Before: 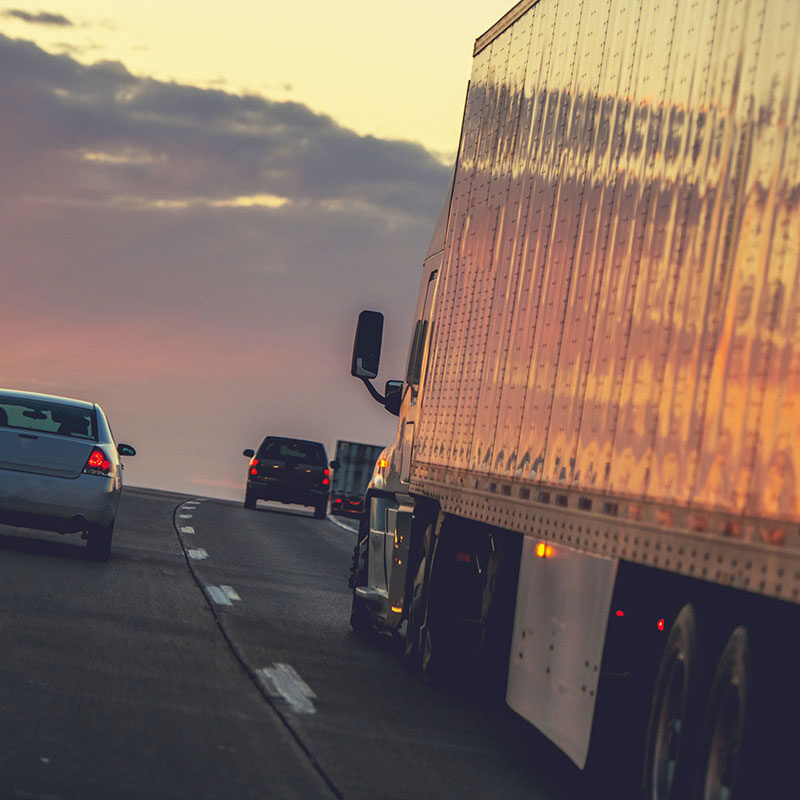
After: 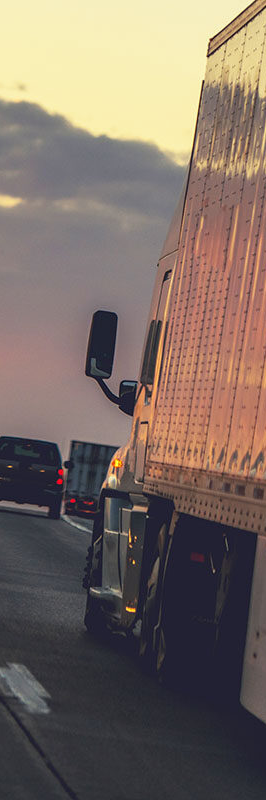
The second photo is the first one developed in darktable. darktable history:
crop: left 33.36%, right 33.36%
split-toning: shadows › saturation 0.61, highlights › saturation 0.58, balance -28.74, compress 87.36%
